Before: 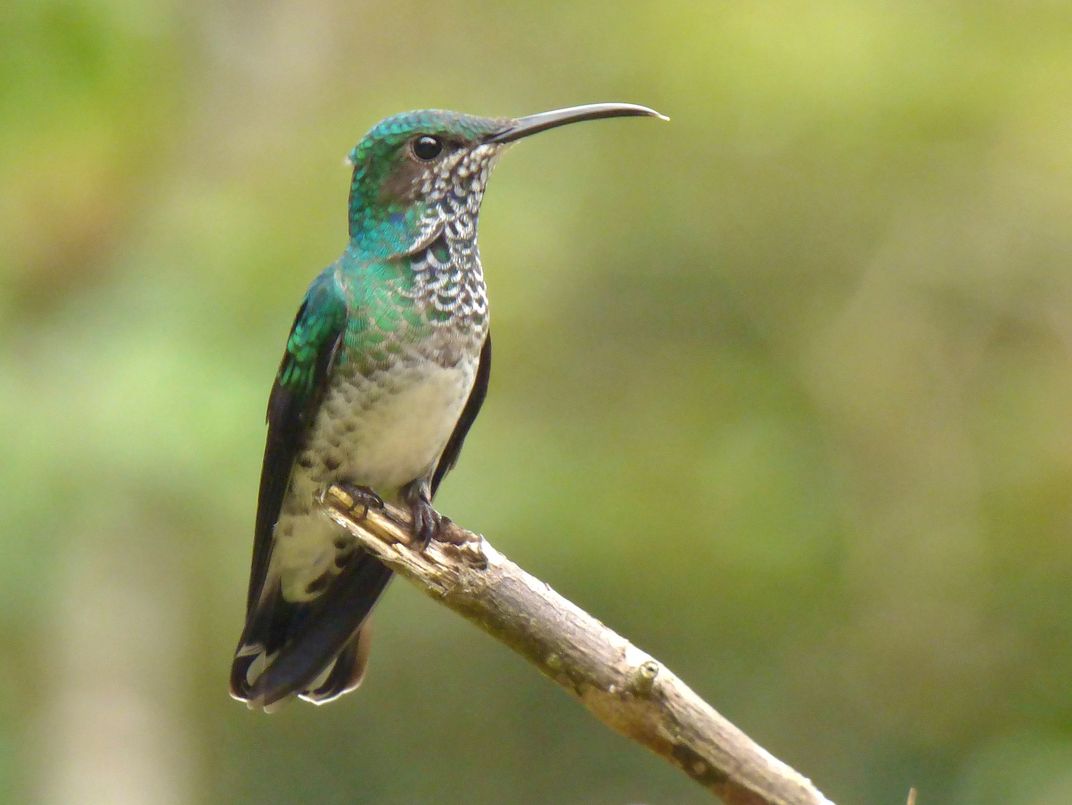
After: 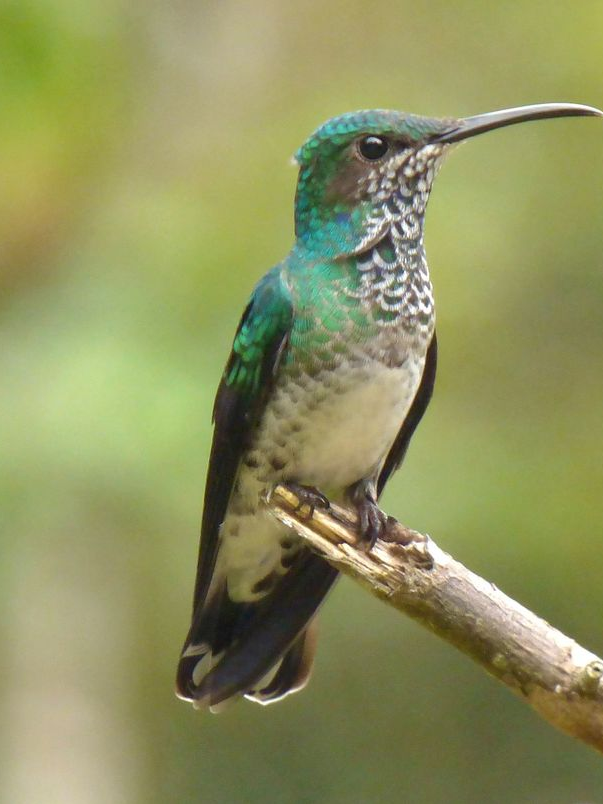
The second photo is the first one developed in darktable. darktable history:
shadows and highlights: shadows 37.27, highlights -28.18, soften with gaussian
crop: left 5.114%, right 38.589%
